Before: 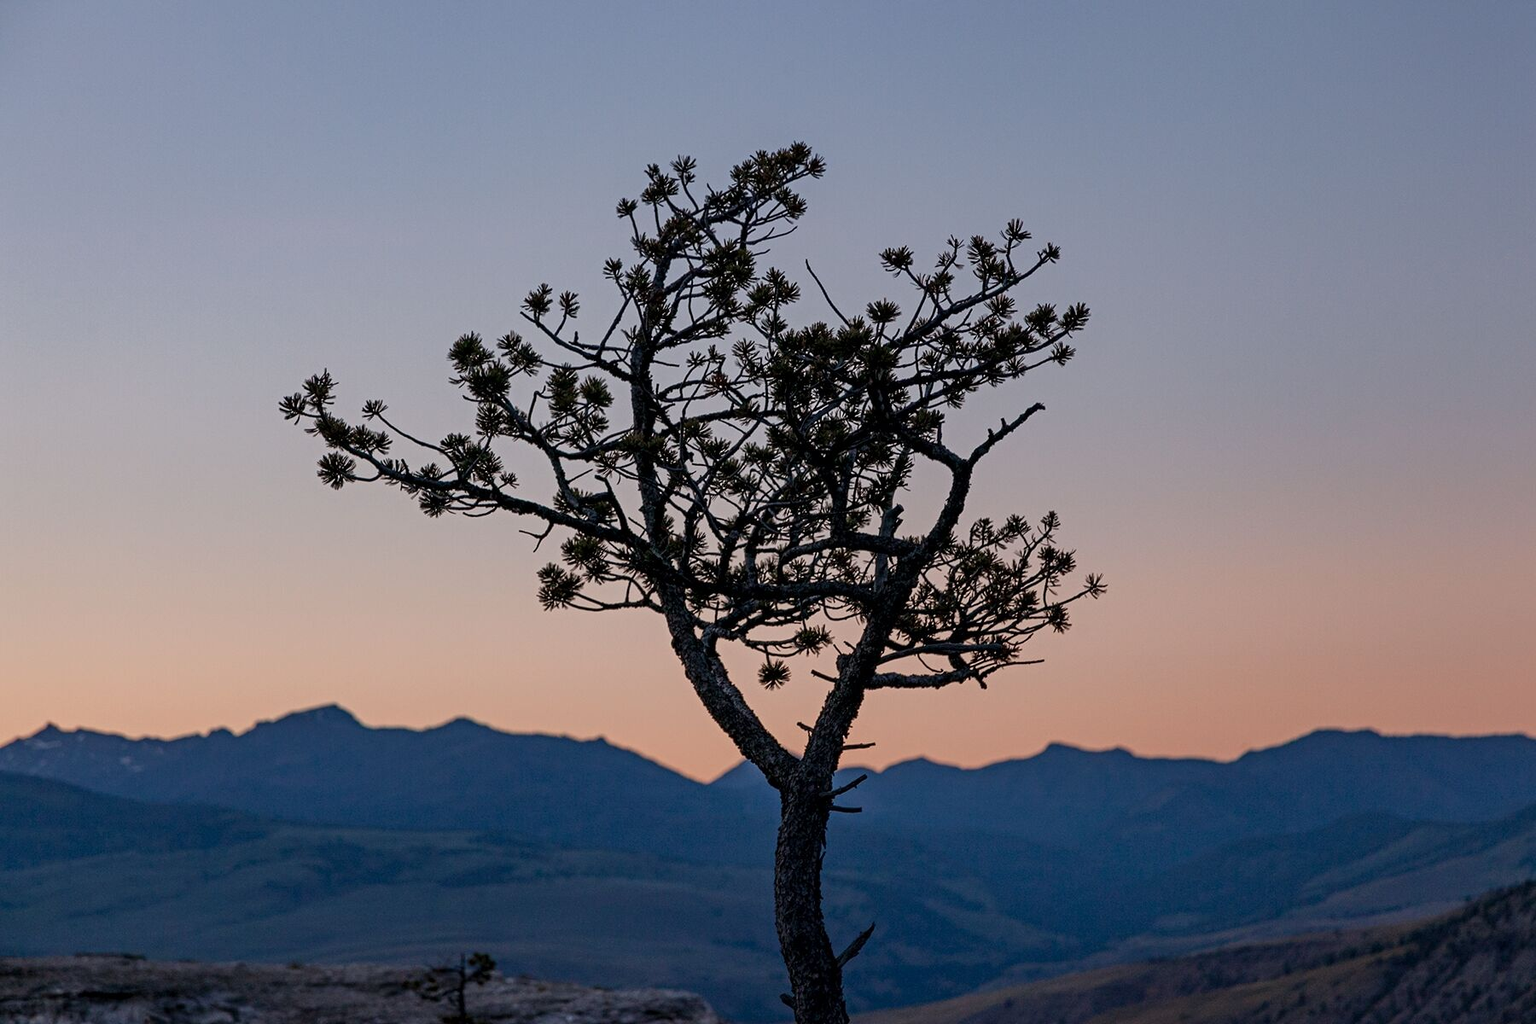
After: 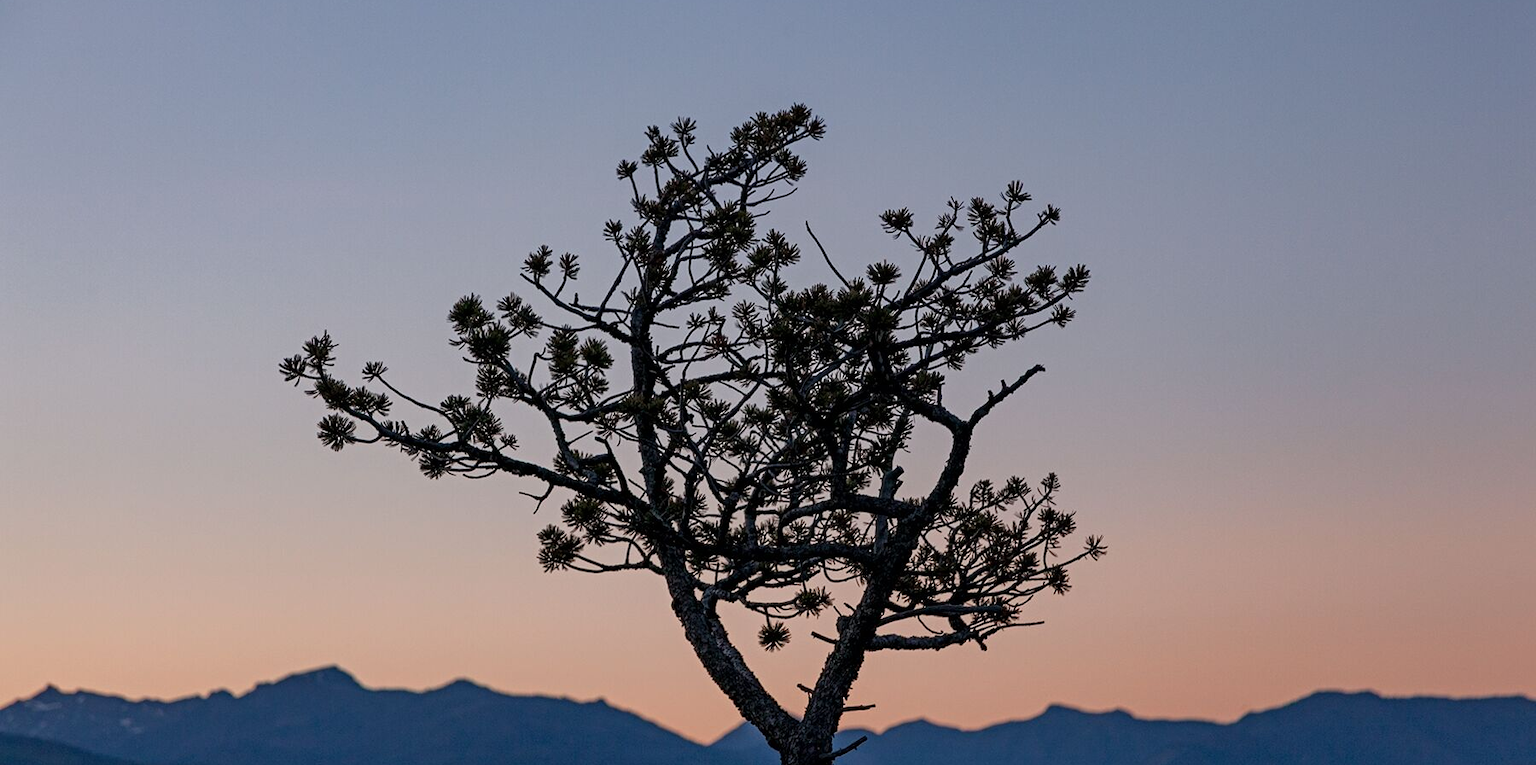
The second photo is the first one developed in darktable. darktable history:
crop: top 3.826%, bottom 21.41%
